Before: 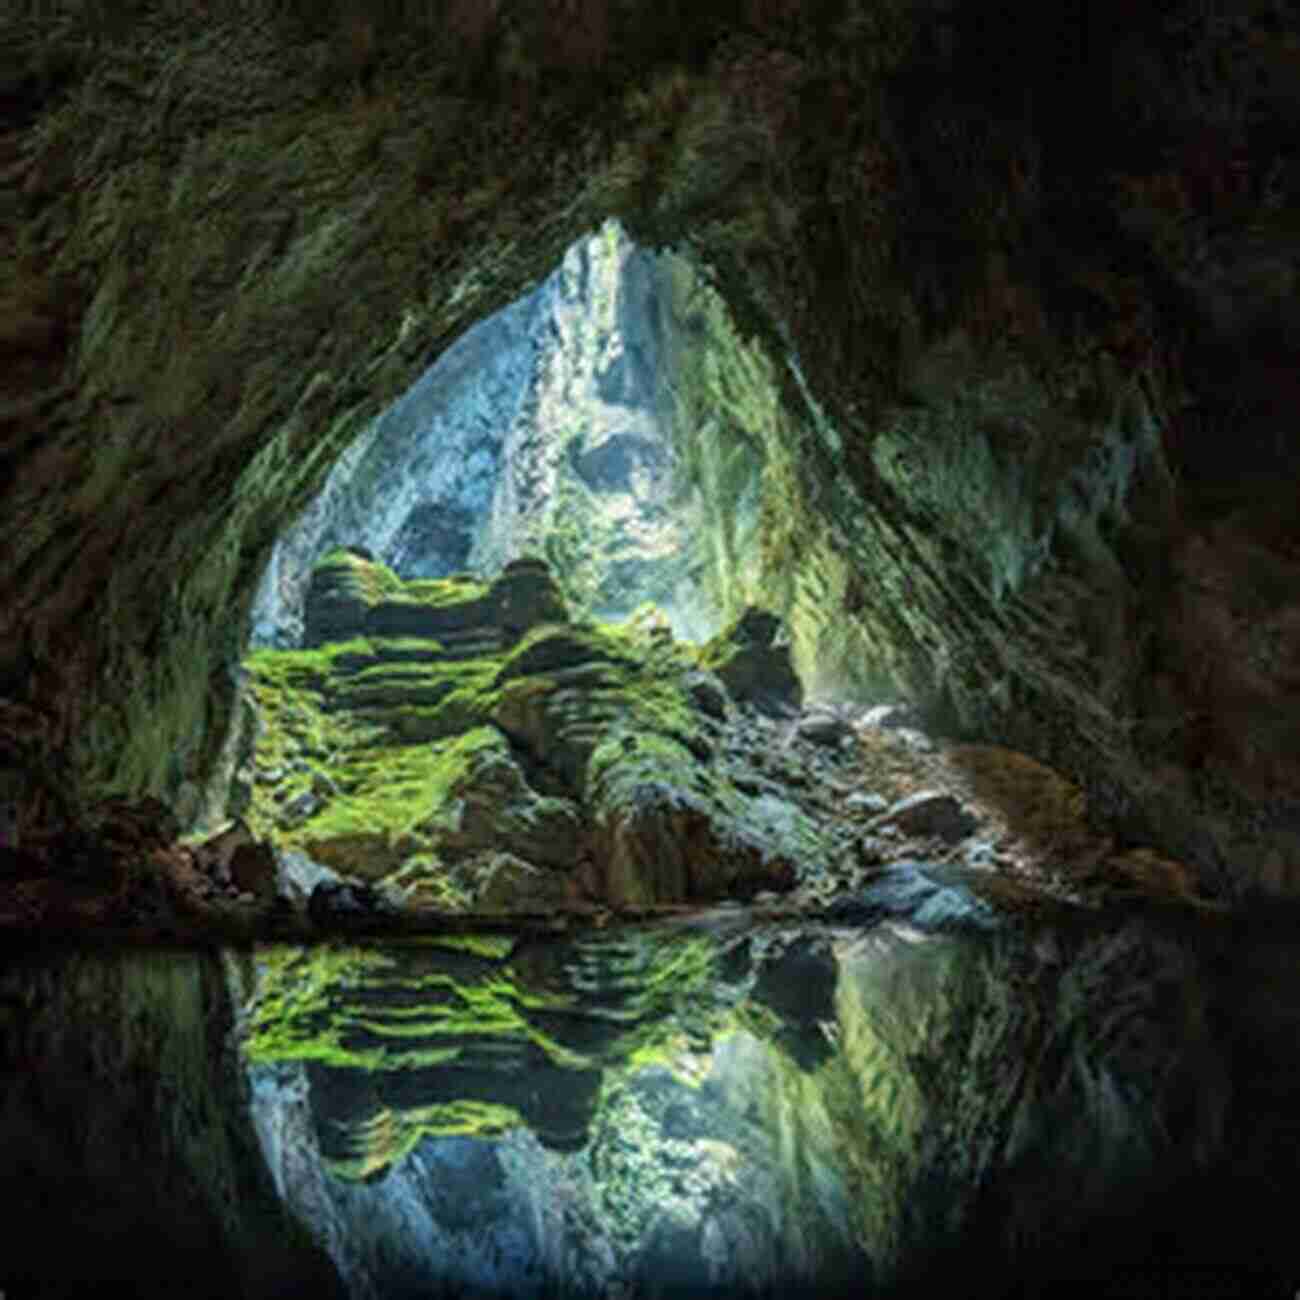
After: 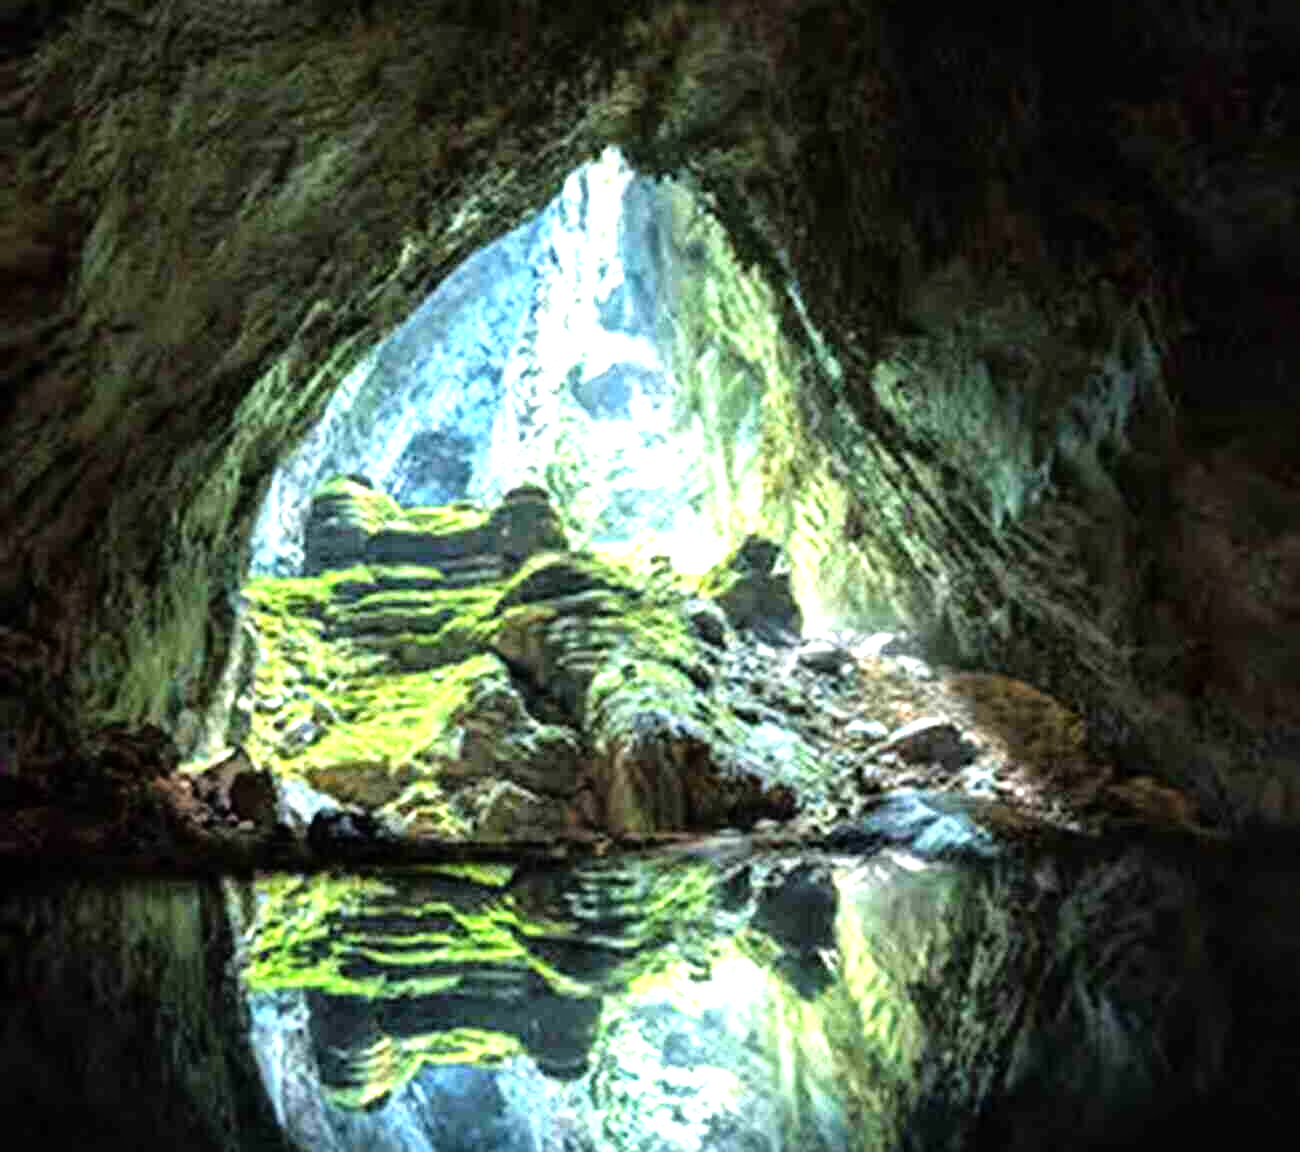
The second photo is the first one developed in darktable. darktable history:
tone equalizer: -8 EV -1.09 EV, -7 EV -0.98 EV, -6 EV -0.847 EV, -5 EV -0.574 EV, -3 EV 0.564 EV, -2 EV 0.872 EV, -1 EV 1.01 EV, +0 EV 1.07 EV
exposure: exposure 0.6 EV, compensate highlight preservation false
crop and rotate: top 5.611%, bottom 5.698%
